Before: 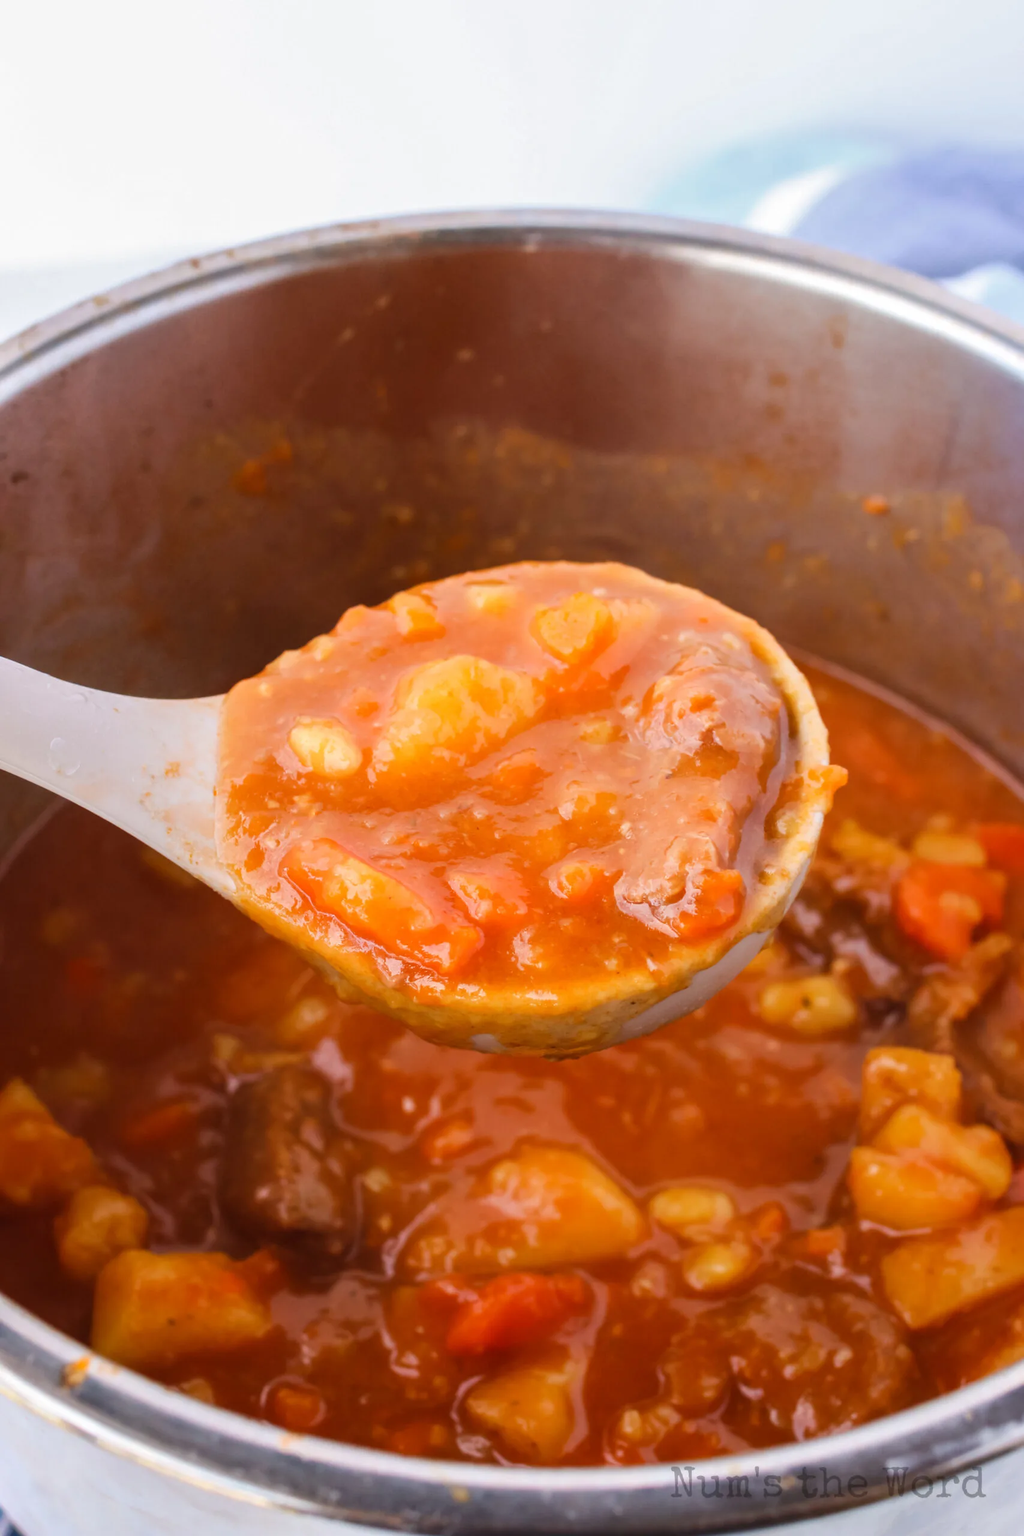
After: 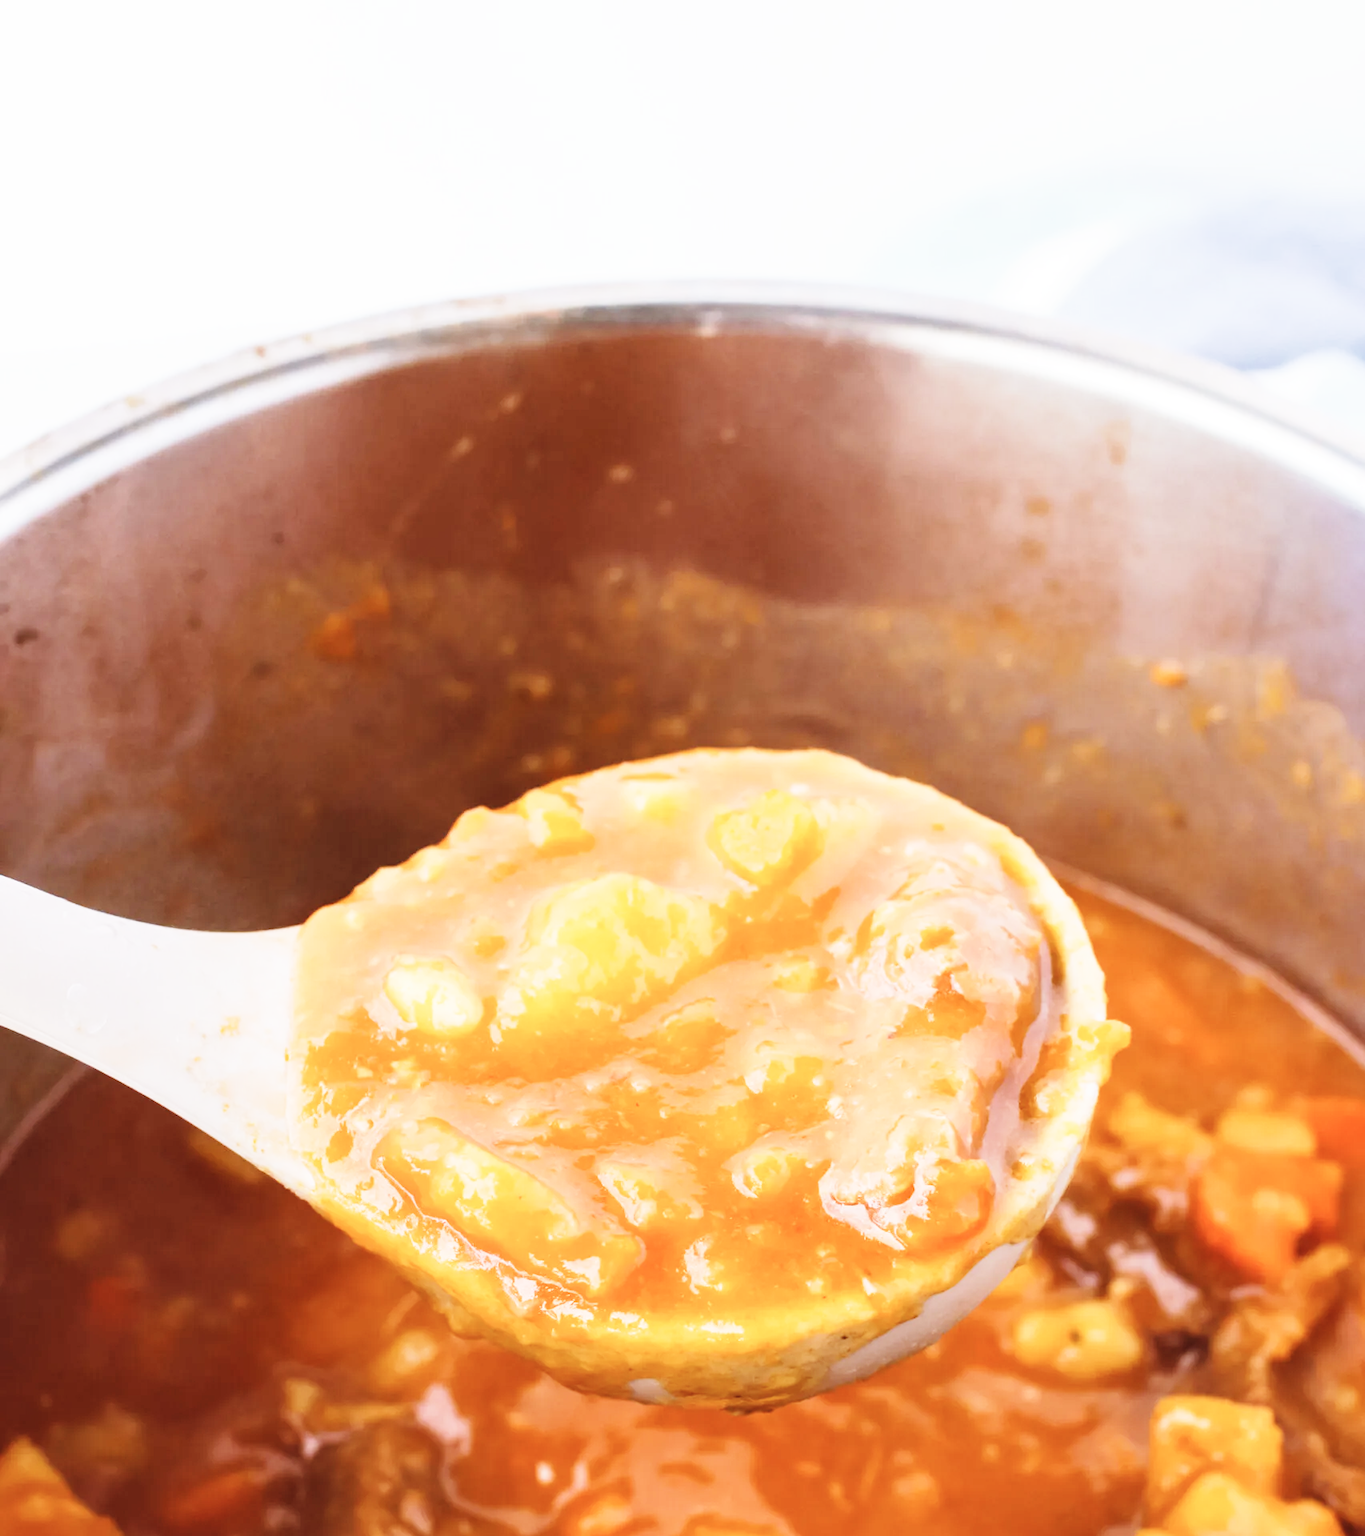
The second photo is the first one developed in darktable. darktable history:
crop: bottom 24.983%
contrast brightness saturation: contrast 0.064, brightness -0.008, saturation -0.248
base curve: curves: ch0 [(0, 0) (0.018, 0.026) (0.143, 0.37) (0.33, 0.731) (0.458, 0.853) (0.735, 0.965) (0.905, 0.986) (1, 1)], preserve colors none
shadows and highlights: shadows 31.33, highlights 1.75, soften with gaussian
